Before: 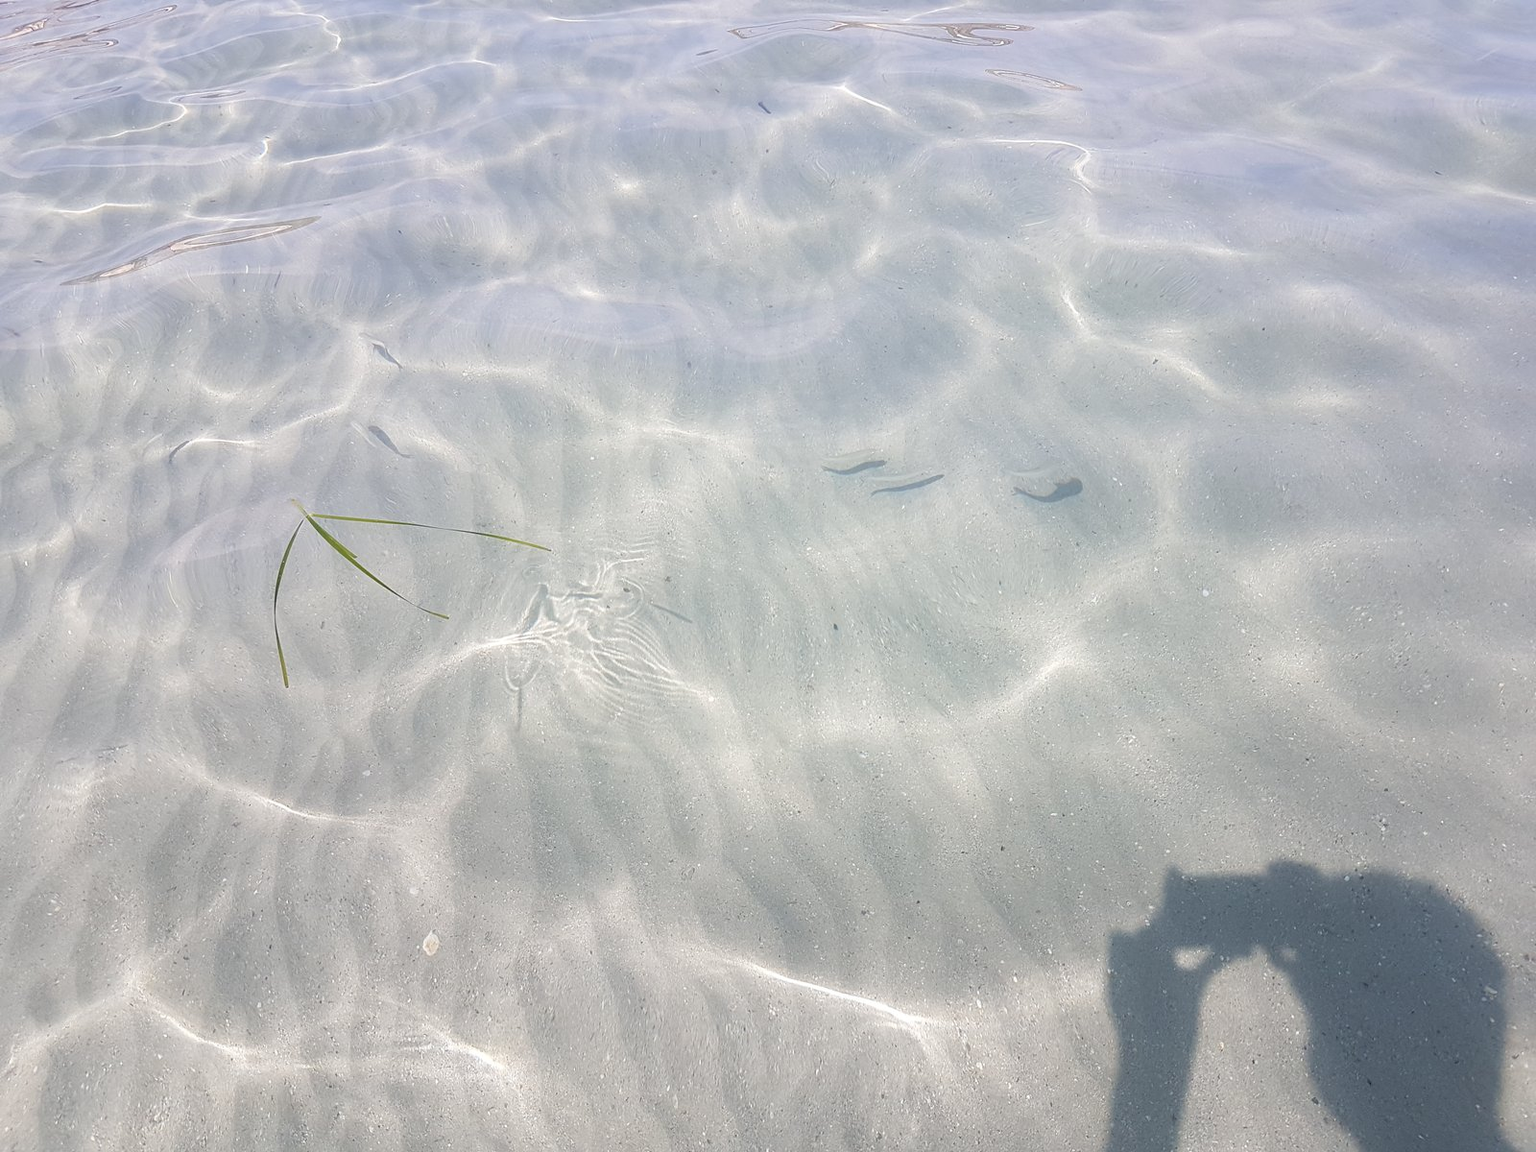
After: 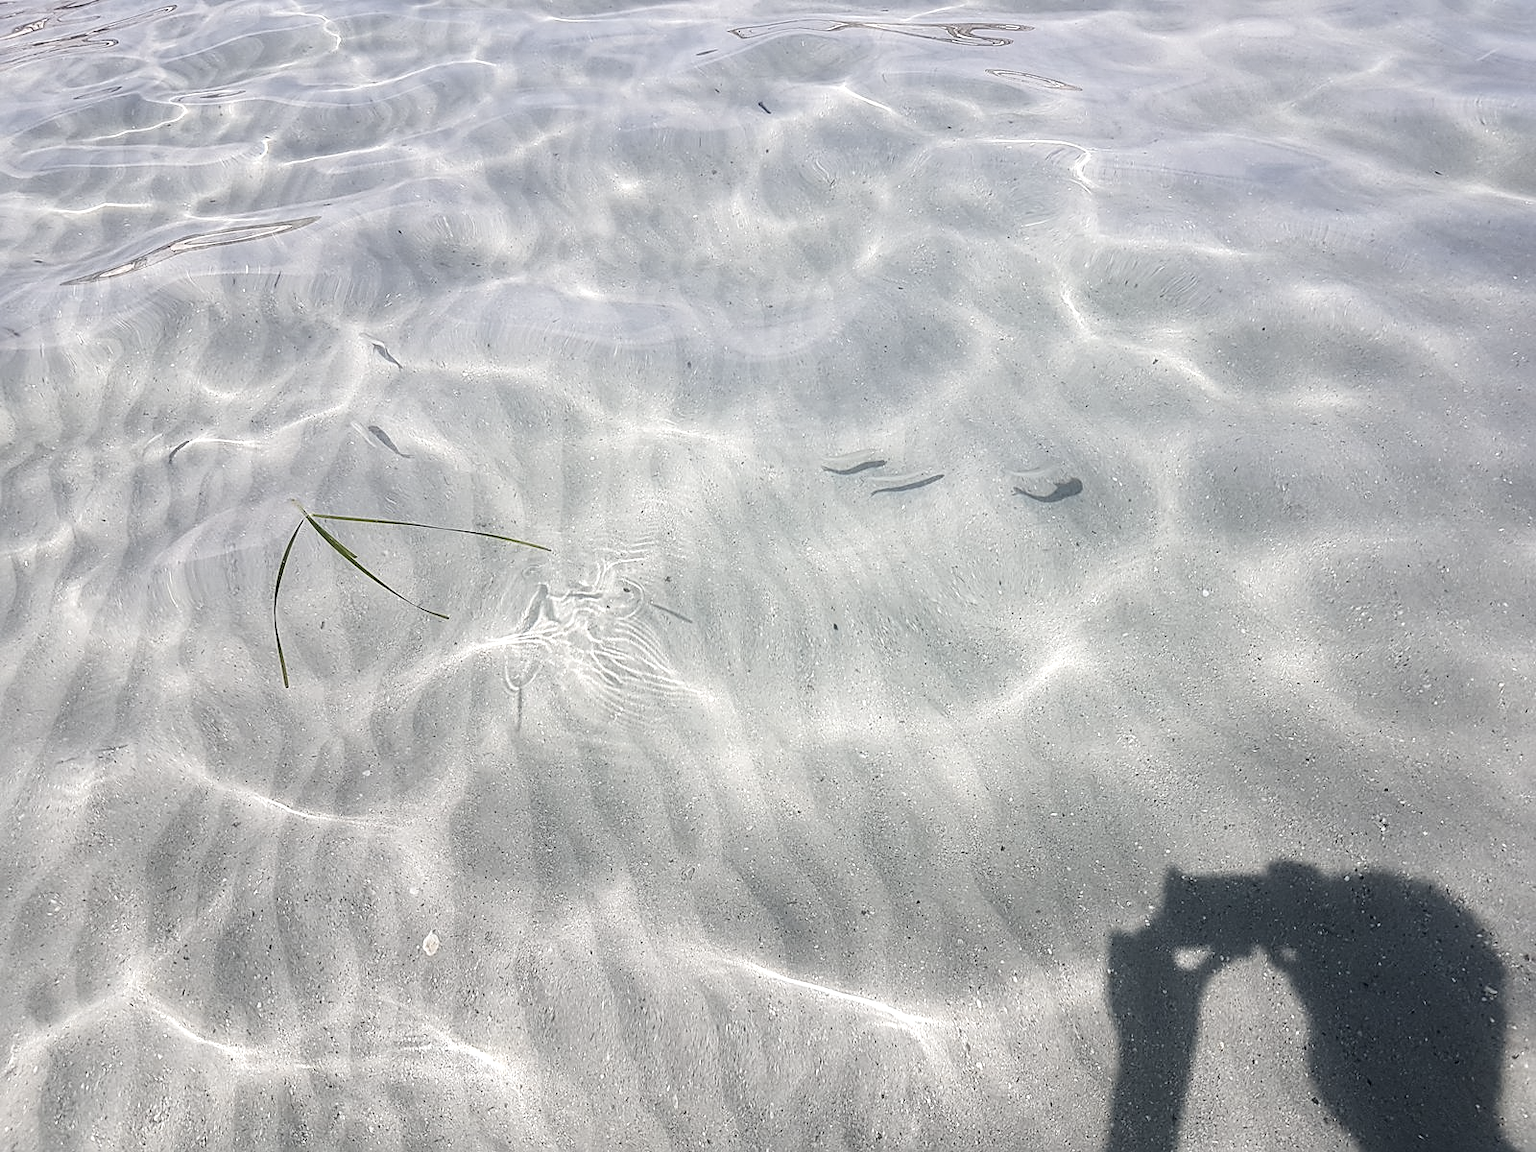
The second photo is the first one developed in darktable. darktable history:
color balance rgb: linear chroma grading › global chroma -16.06%, perceptual saturation grading › global saturation -32.85%, global vibrance -23.56%
contrast brightness saturation: contrast 0.22, brightness -0.19, saturation 0.24
local contrast: on, module defaults
sharpen: on, module defaults
